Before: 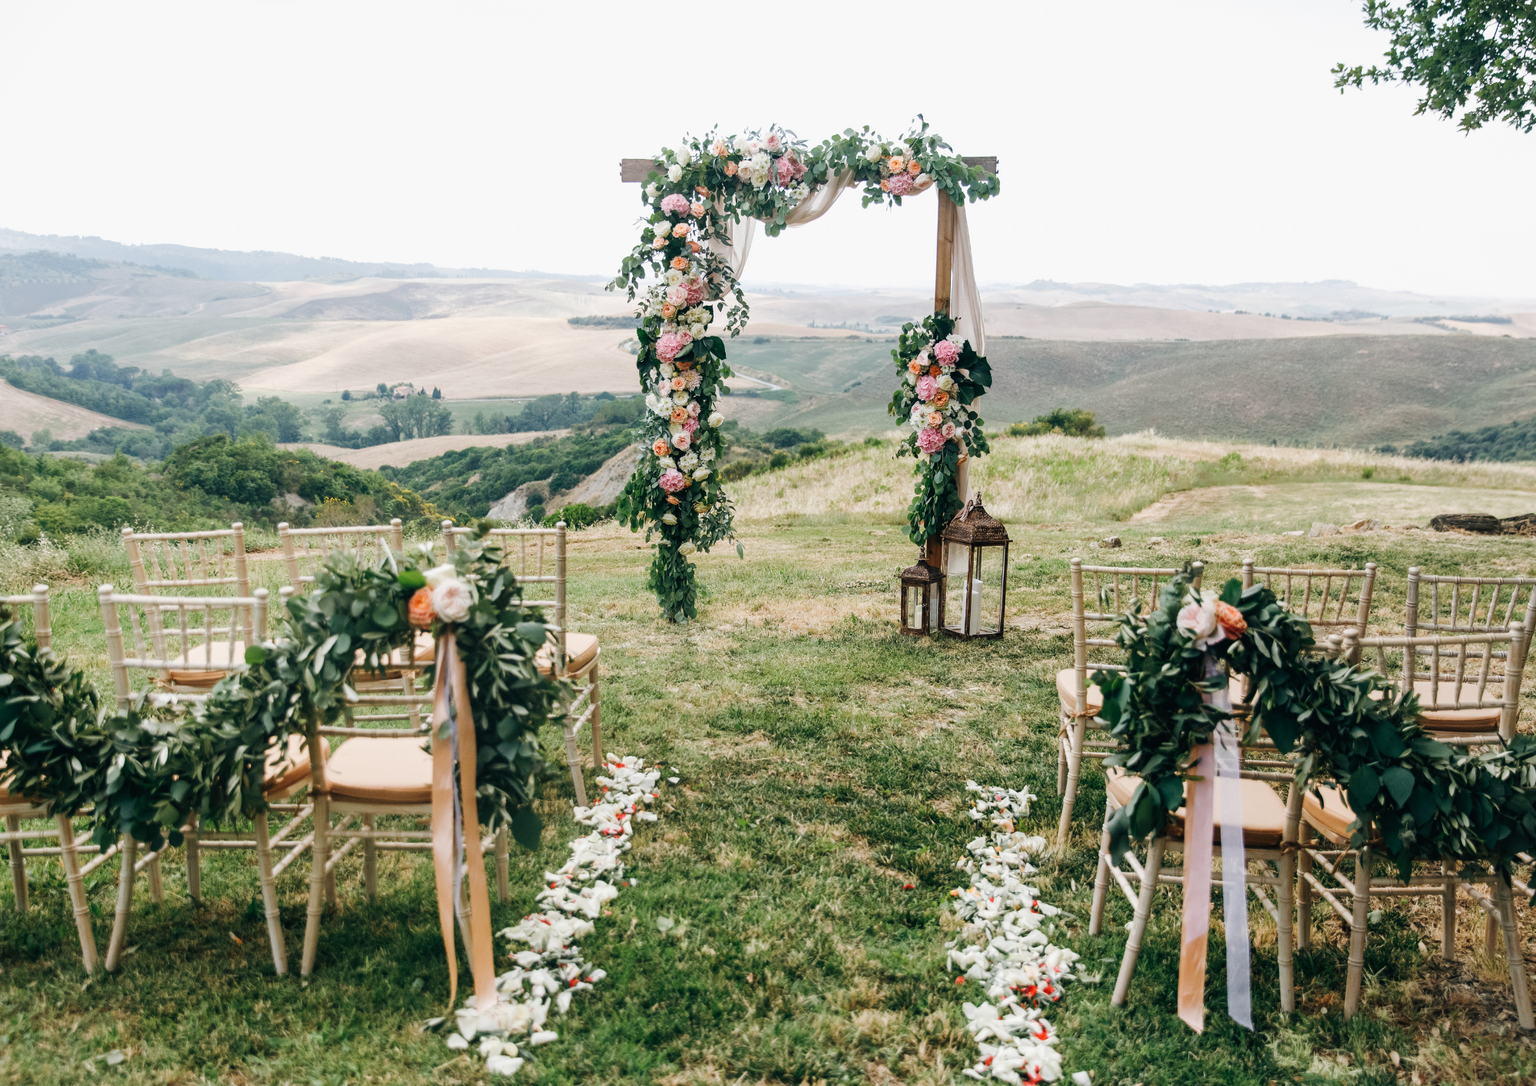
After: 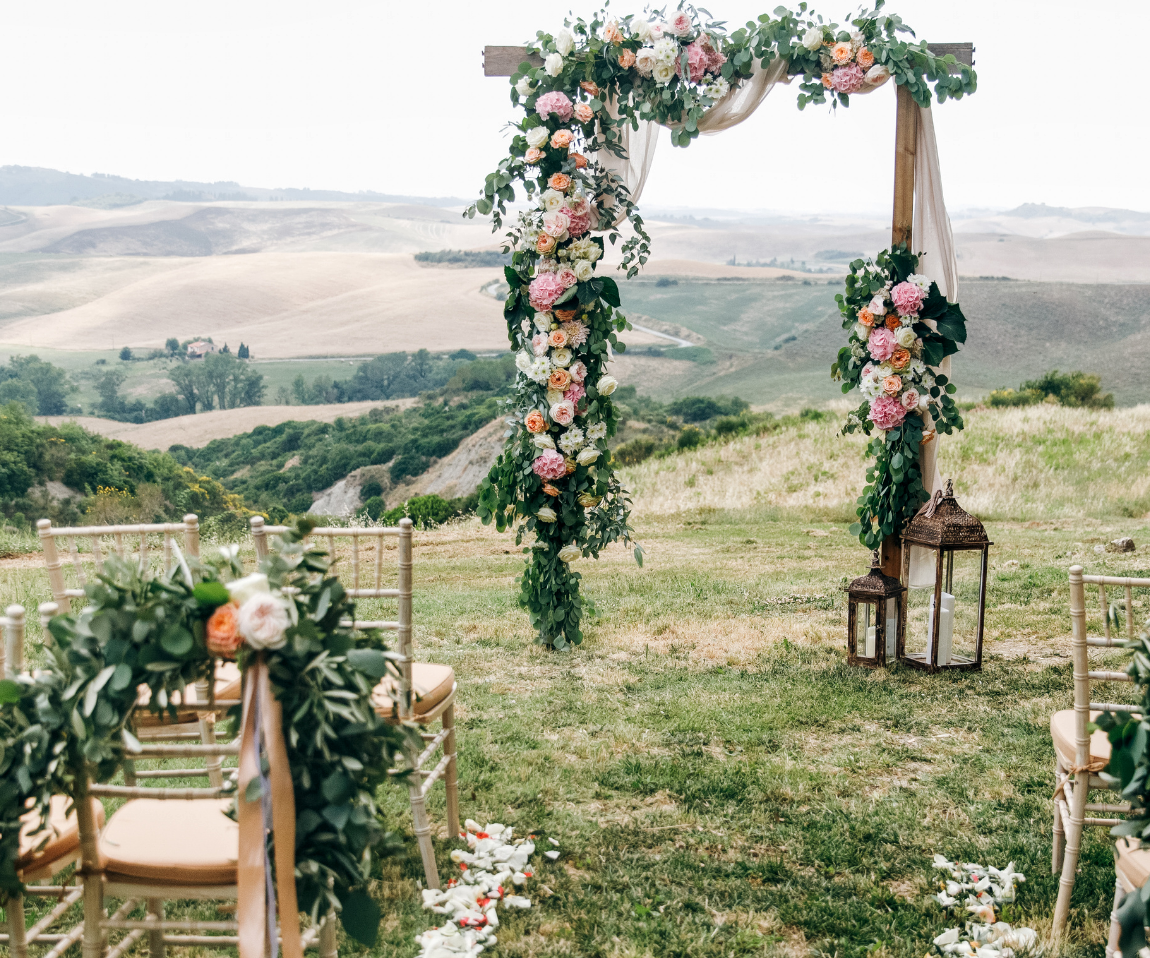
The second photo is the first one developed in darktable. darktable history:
crop: left 16.257%, top 11.449%, right 26.228%, bottom 20.785%
local contrast: highlights 102%, shadows 102%, detail 120%, midtone range 0.2
